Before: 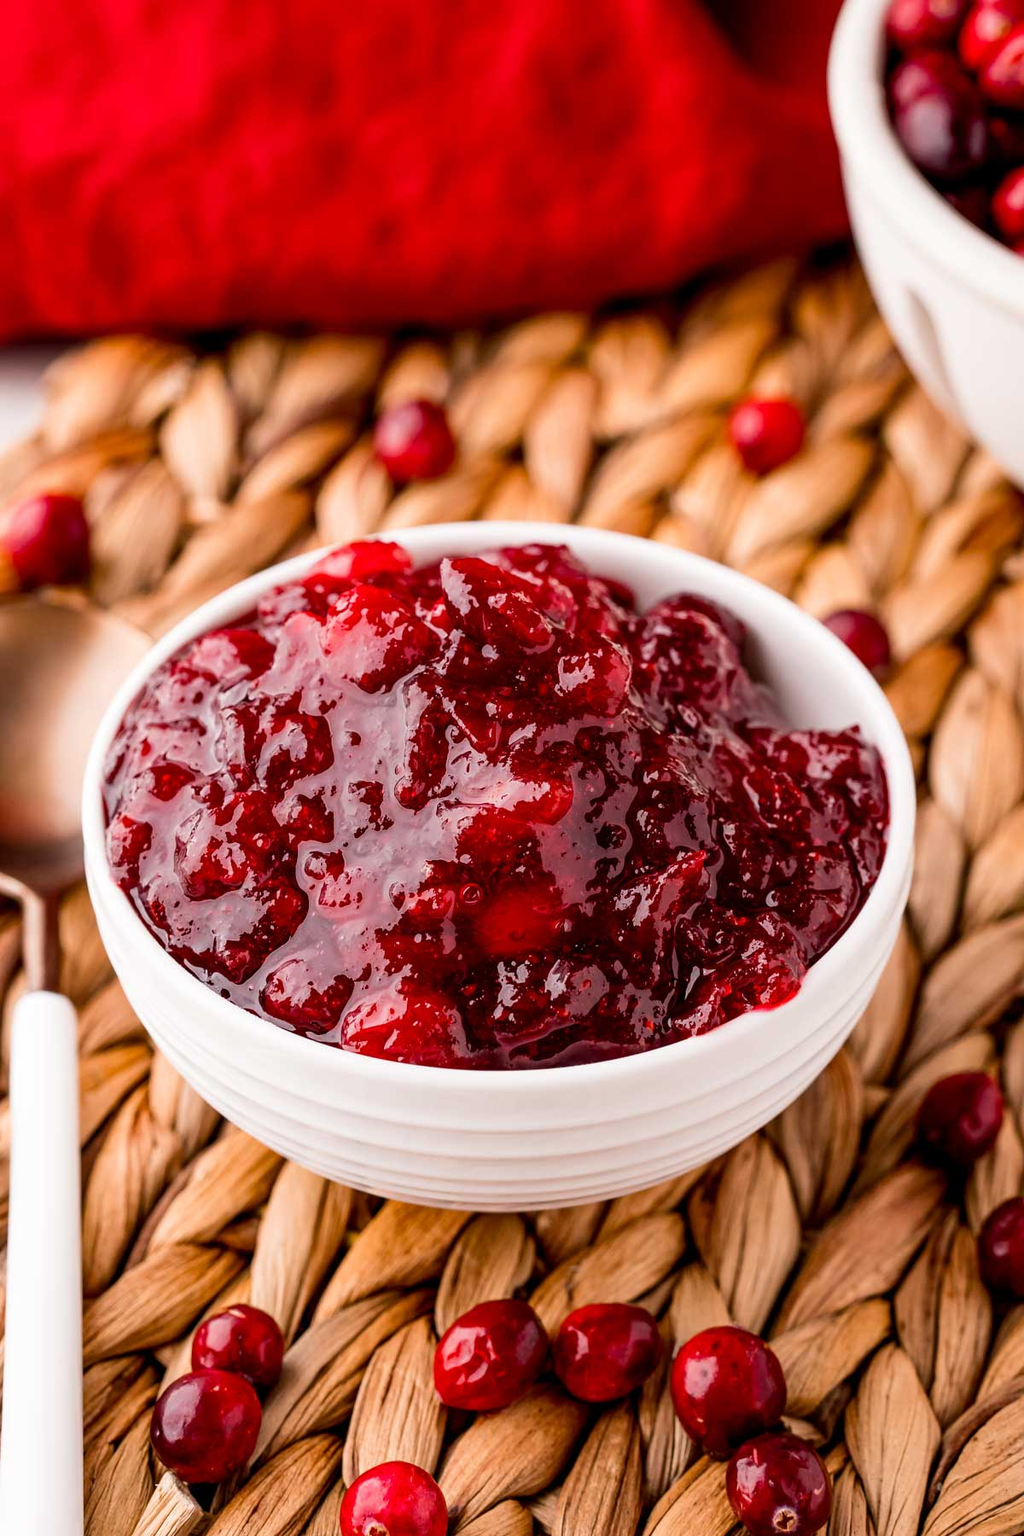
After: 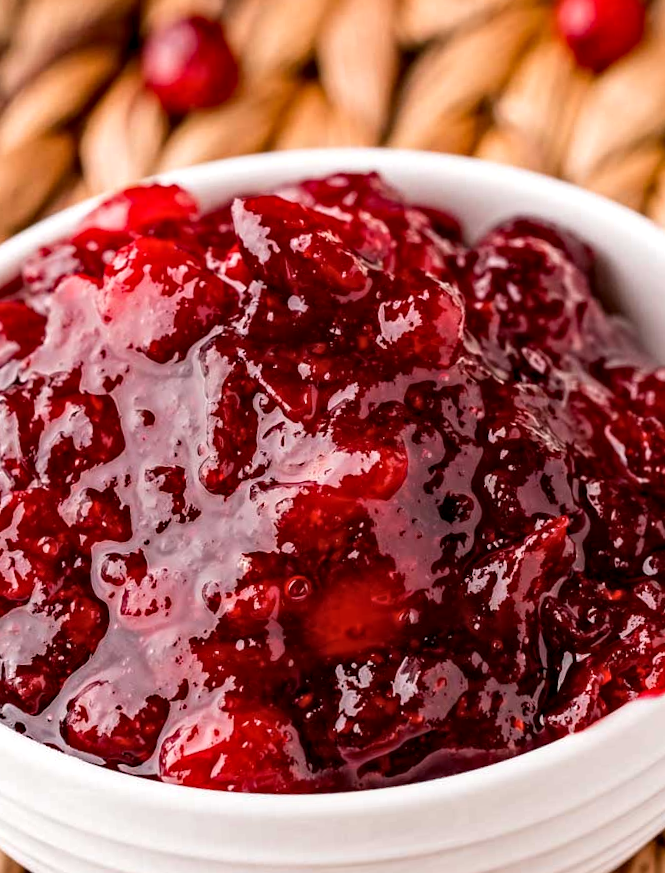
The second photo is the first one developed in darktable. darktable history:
local contrast: highlights 100%, shadows 100%, detail 120%, midtone range 0.2
contrast equalizer: y [[0.5, 0.5, 0.544, 0.569, 0.5, 0.5], [0.5 ×6], [0.5 ×6], [0 ×6], [0 ×6]]
rotate and perspective: rotation -4.57°, crop left 0.054, crop right 0.944, crop top 0.087, crop bottom 0.914
crop and rotate: left 22.13%, top 22.054%, right 22.026%, bottom 22.102%
